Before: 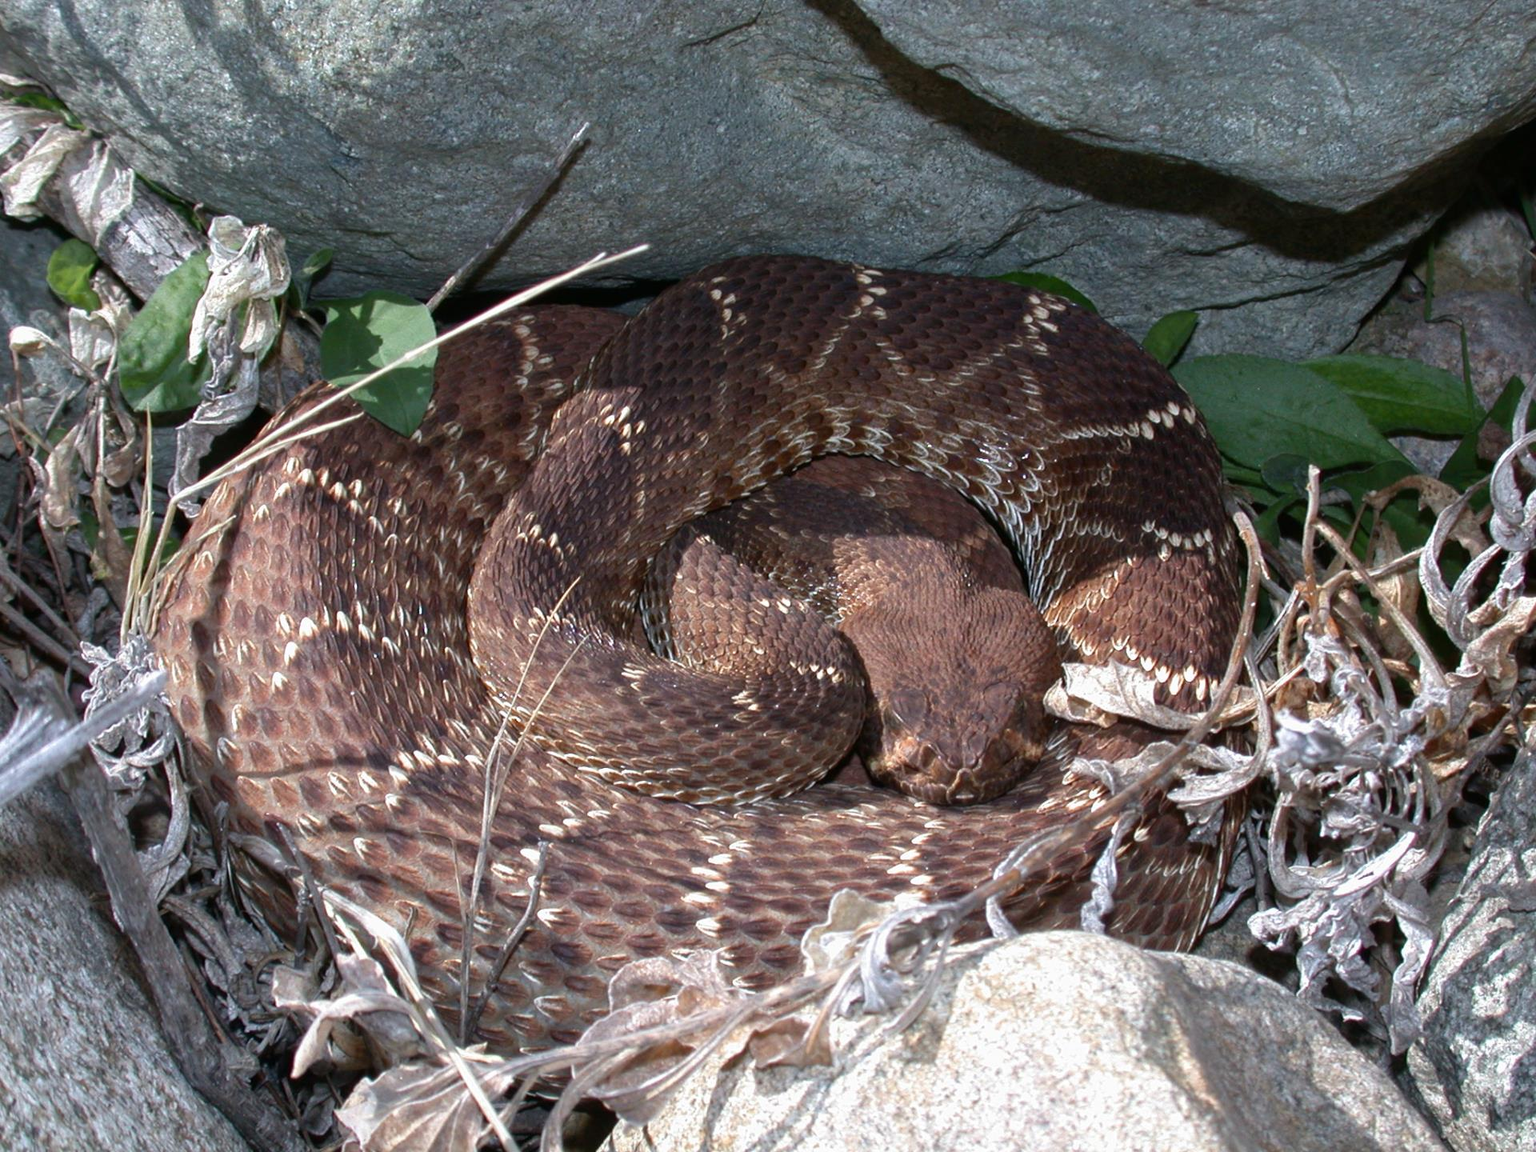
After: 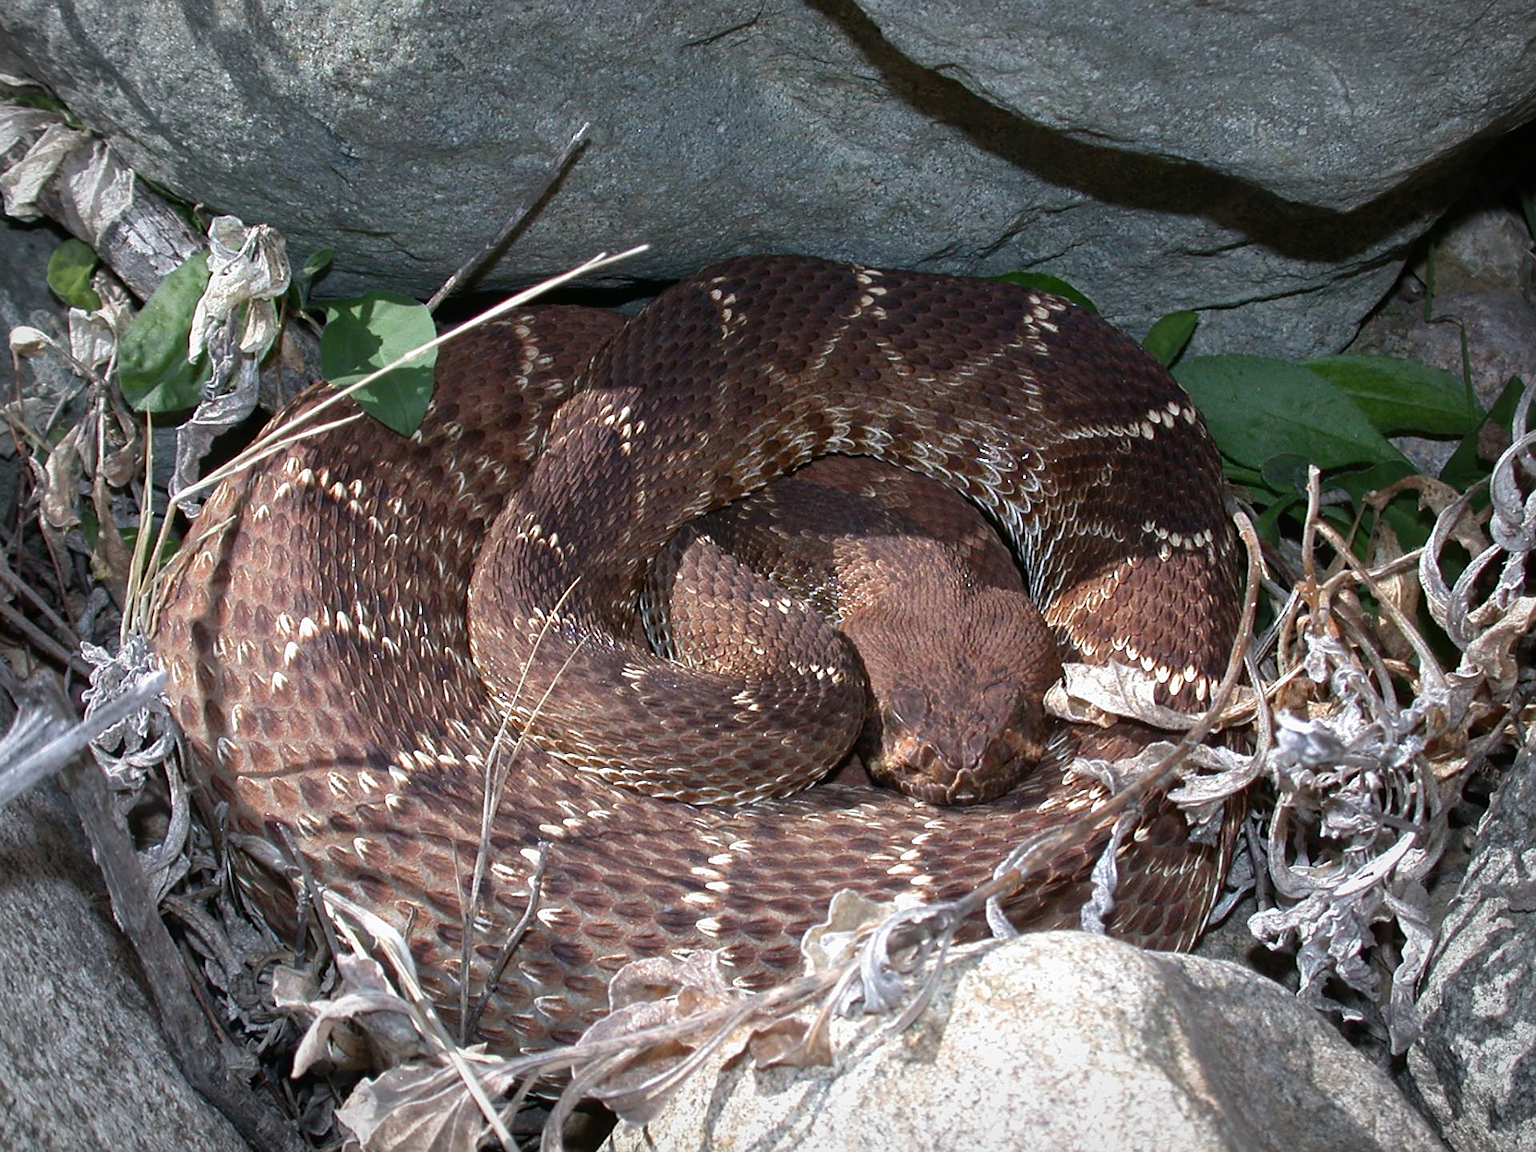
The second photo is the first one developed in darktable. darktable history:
vignetting: fall-off radius 70%, automatic ratio true
sharpen: radius 1.864, amount 0.398, threshold 1.271
